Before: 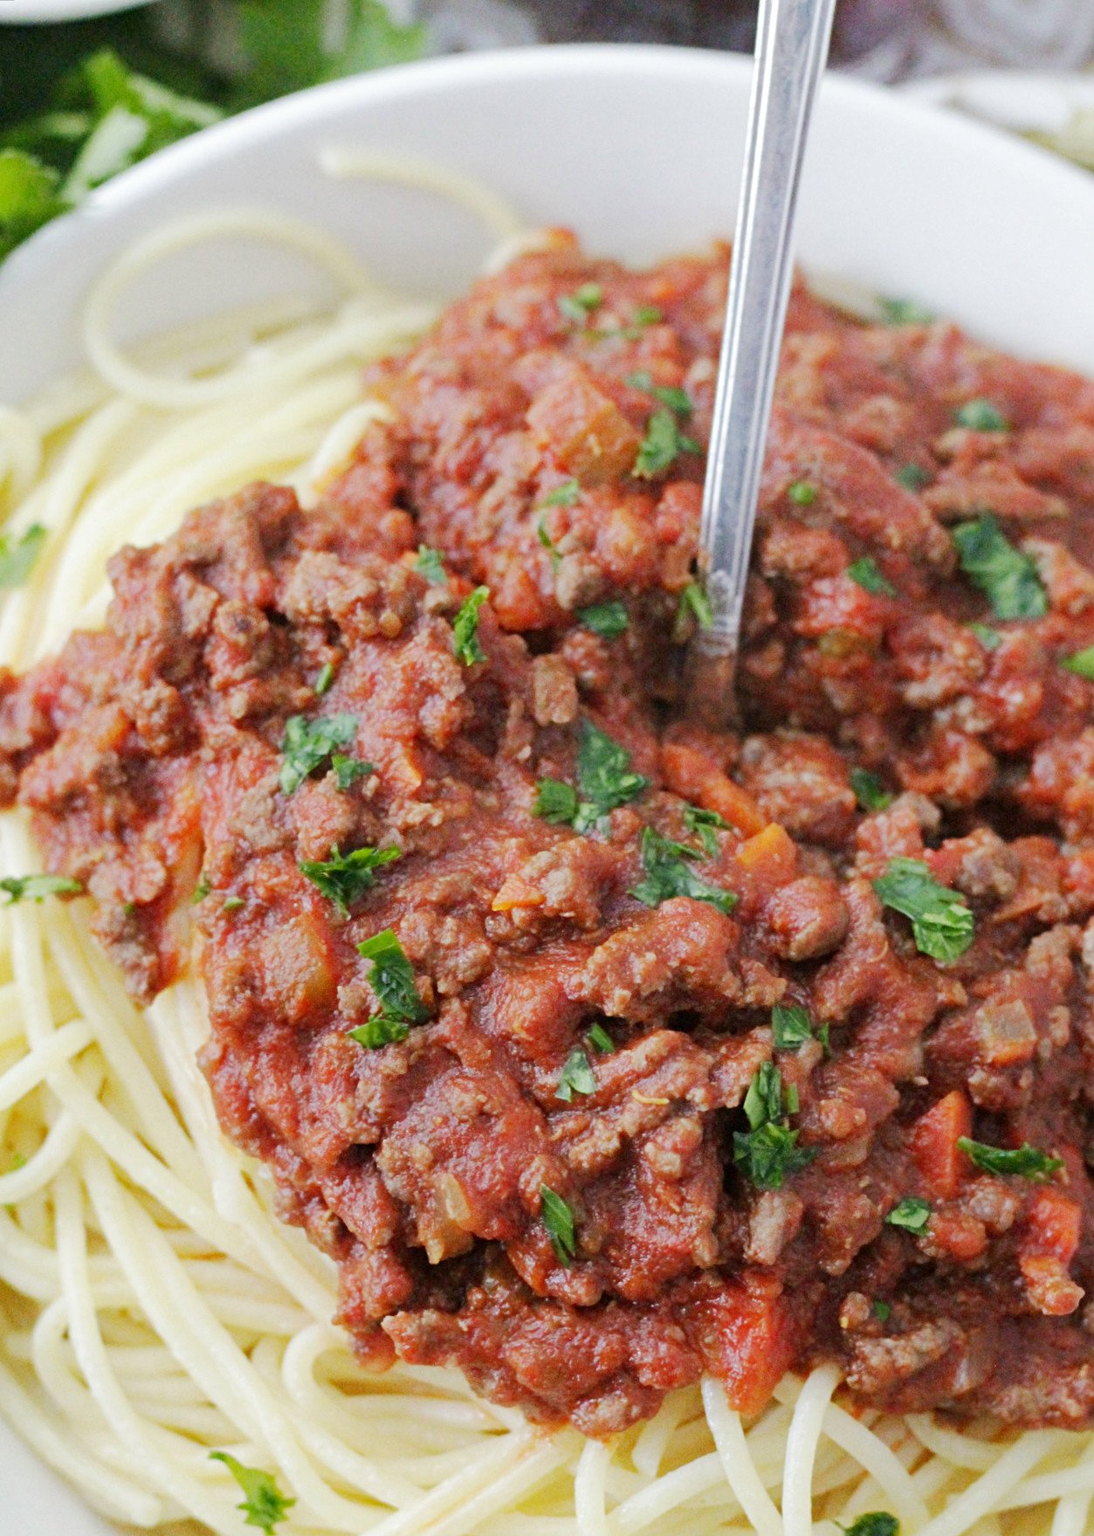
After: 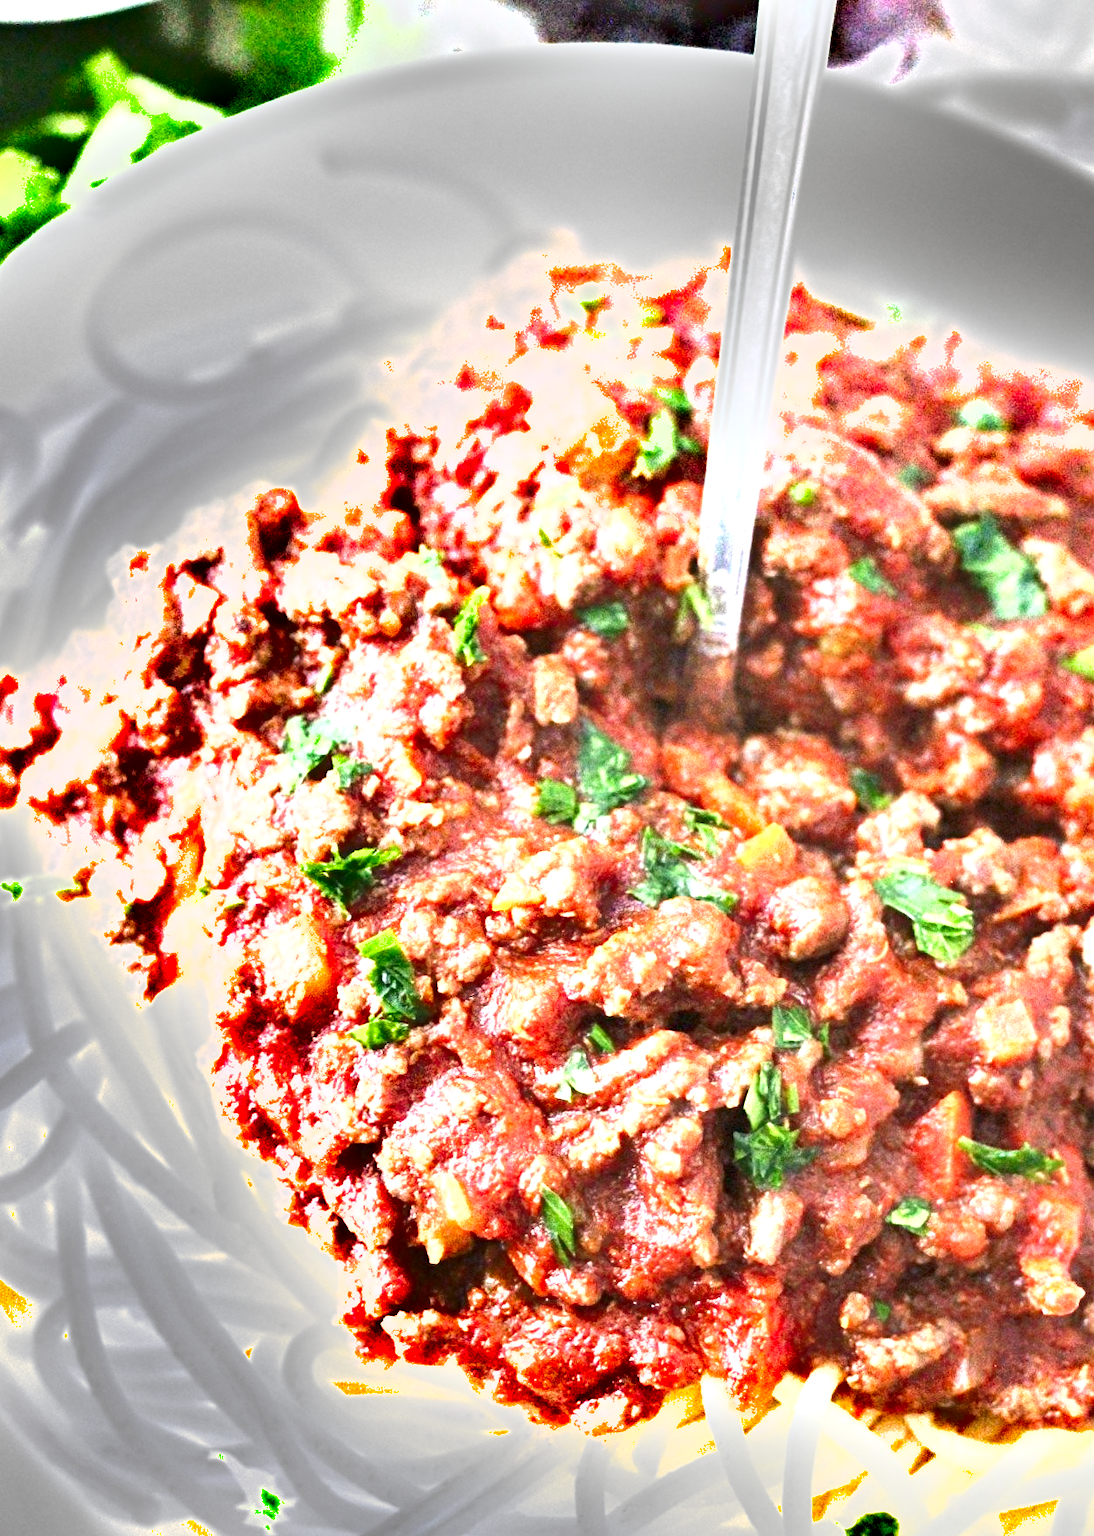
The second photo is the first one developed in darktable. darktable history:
shadows and highlights: white point adjustment 1, soften with gaussian
exposure: black level correction 0, exposure 1.9 EV, compensate highlight preservation false
